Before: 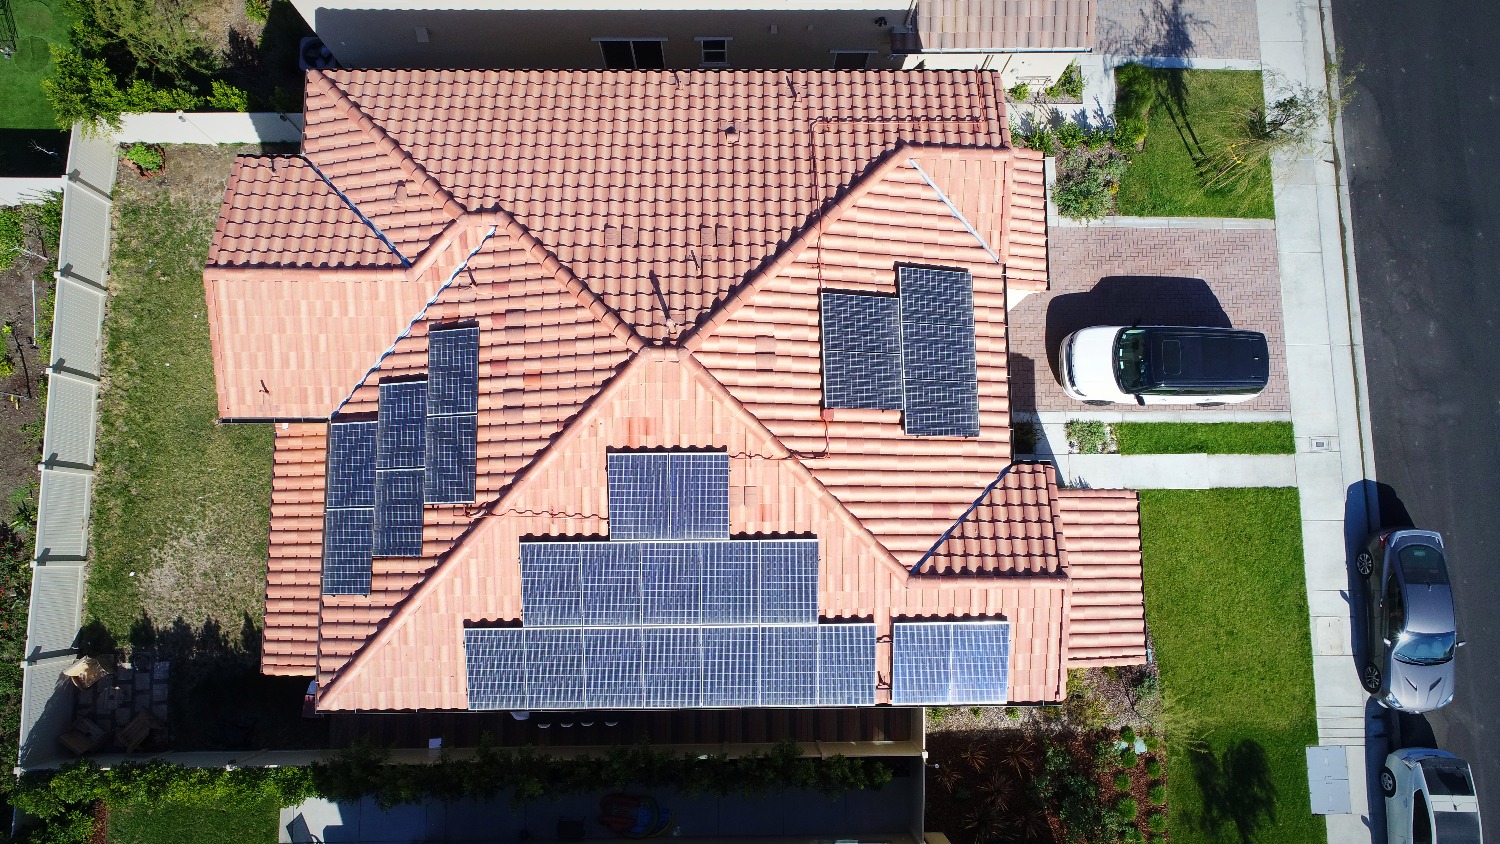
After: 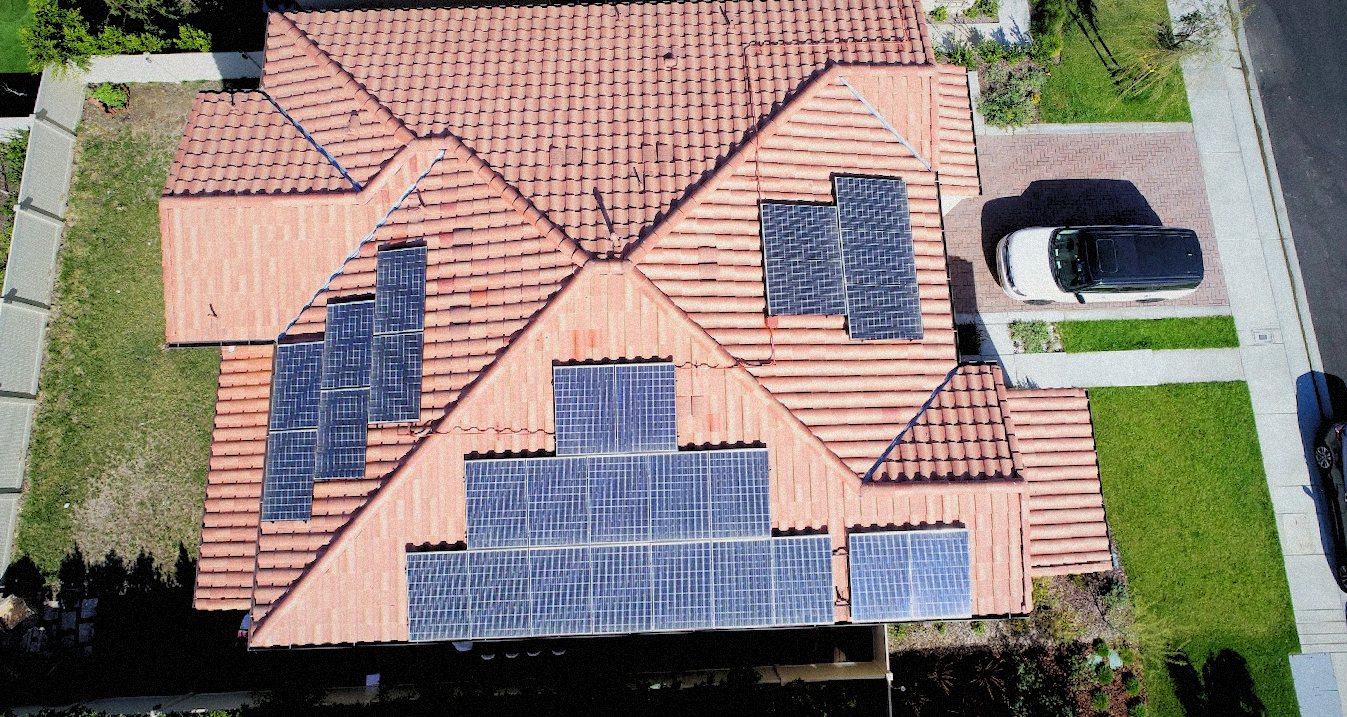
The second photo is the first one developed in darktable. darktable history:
rotate and perspective: rotation -1.68°, lens shift (vertical) -0.146, crop left 0.049, crop right 0.912, crop top 0.032, crop bottom 0.96
rgb levels: preserve colors sum RGB, levels [[0.038, 0.433, 0.934], [0, 0.5, 1], [0, 0.5, 1]]
grain: mid-tones bias 0%
crop: left 1.507%, top 6.147%, right 1.379%, bottom 6.637%
